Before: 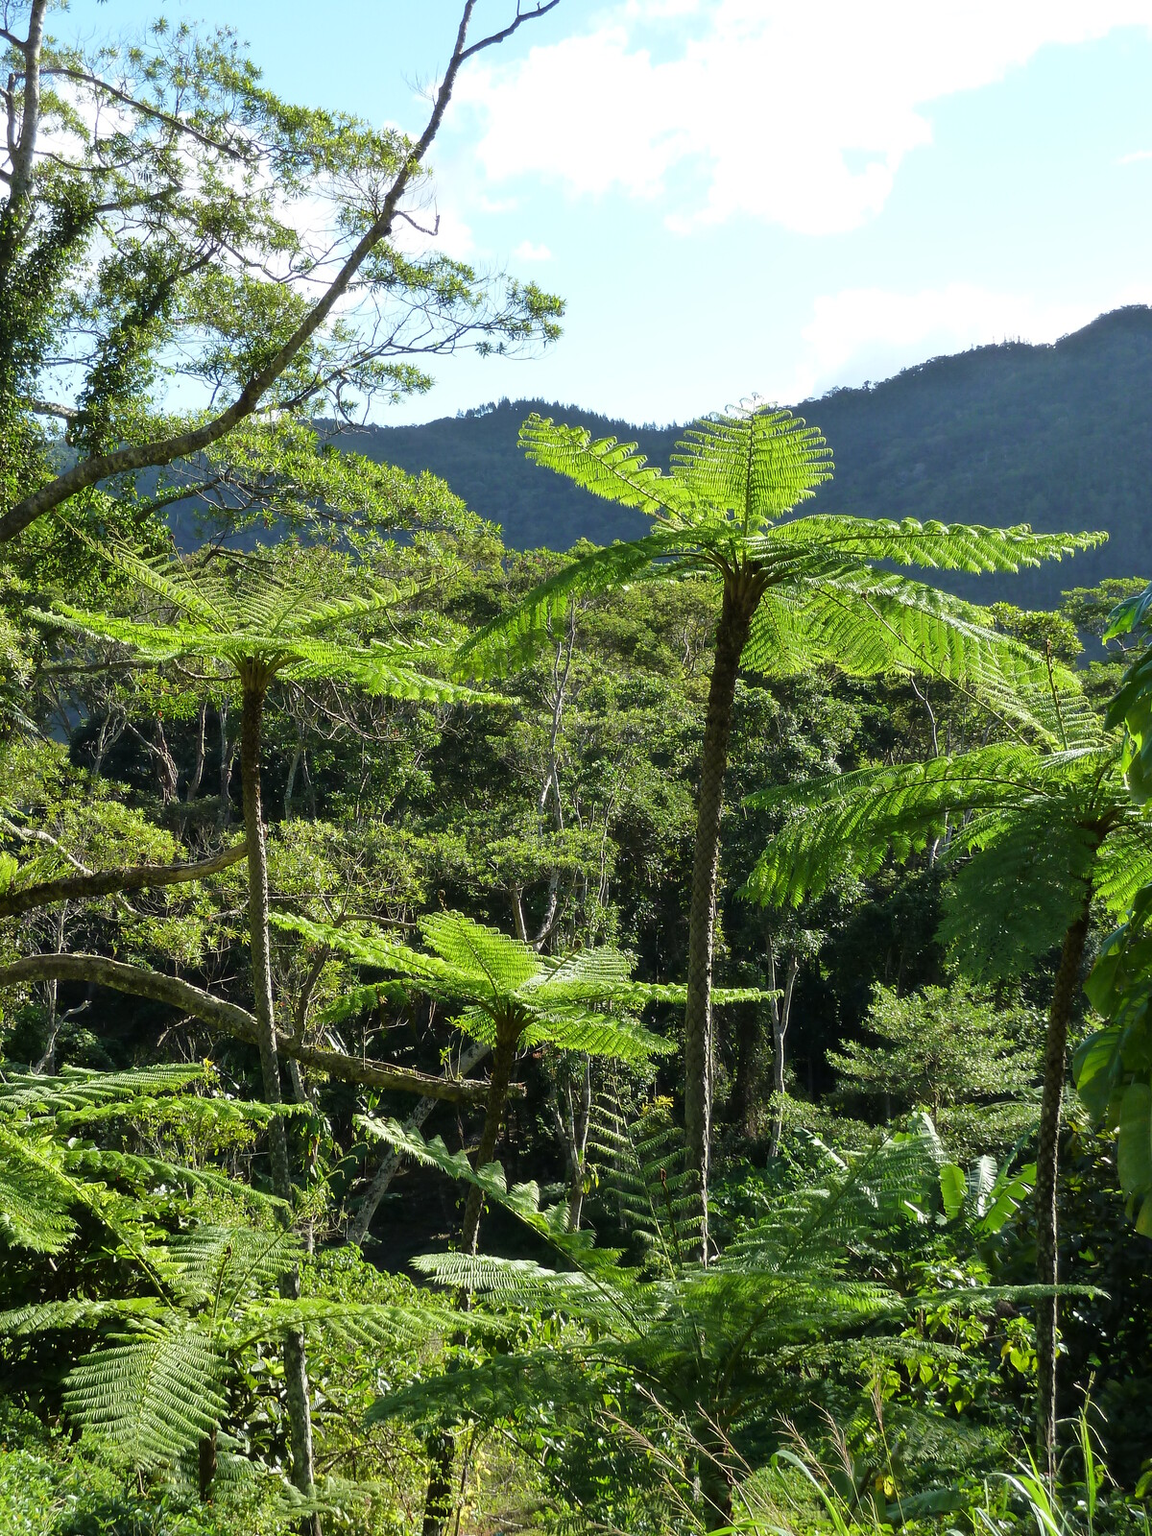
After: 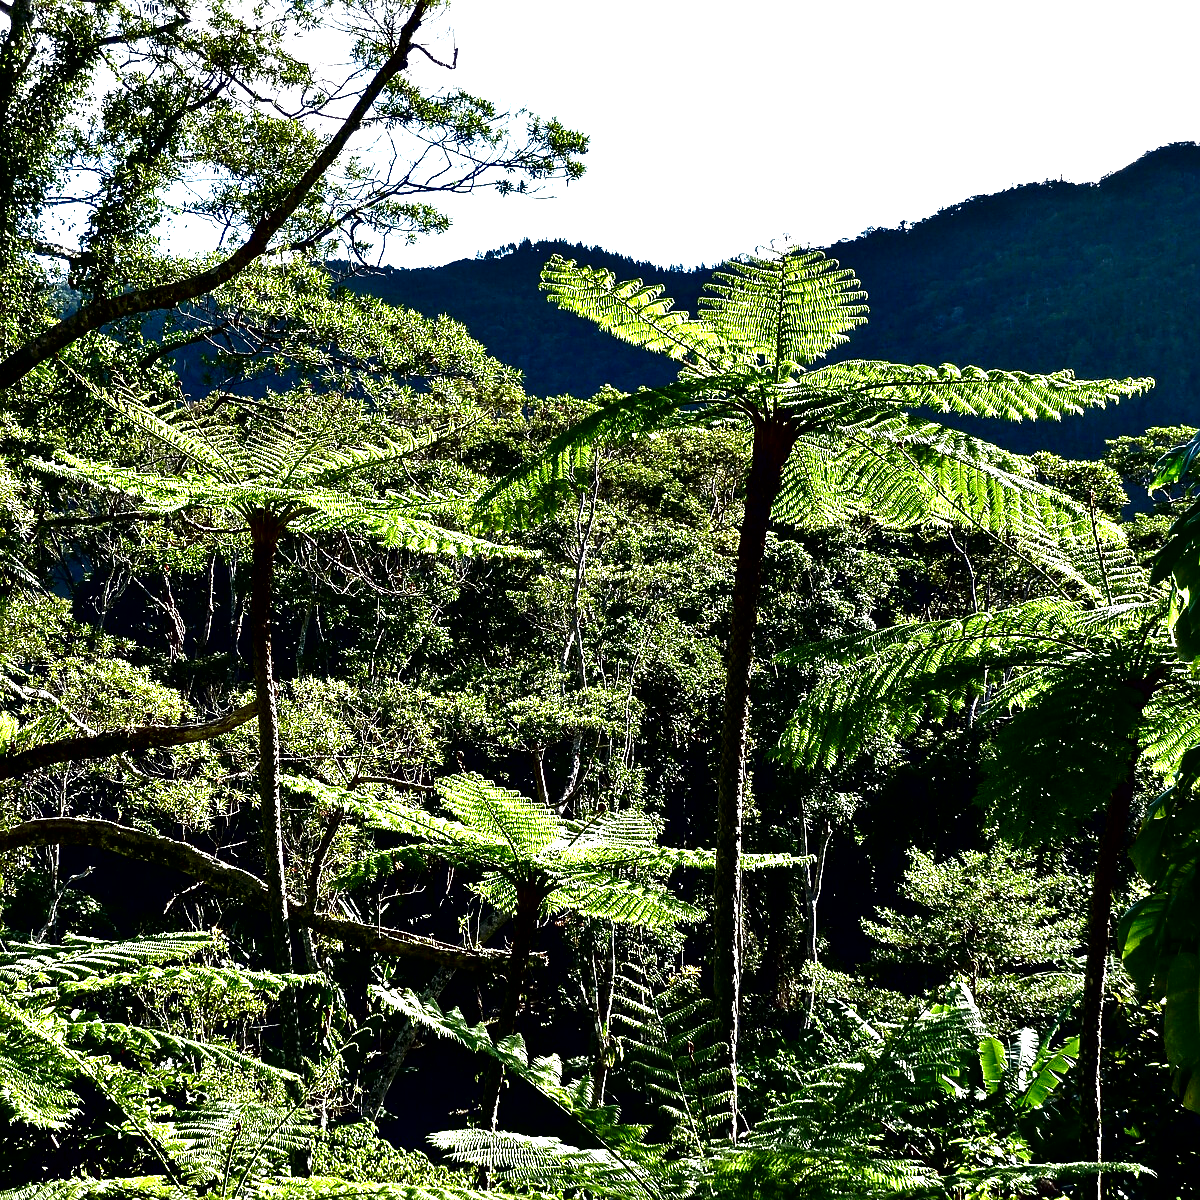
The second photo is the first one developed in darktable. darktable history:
haze removal: adaptive false
crop: top 11.015%, bottom 13.956%
tone equalizer: -8 EV -0.758 EV, -7 EV -0.72 EV, -6 EV -0.624 EV, -5 EV -0.401 EV, -3 EV 0.366 EV, -2 EV 0.6 EV, -1 EV 0.677 EV, +0 EV 0.736 EV
contrast brightness saturation: brightness -0.532
contrast equalizer: y [[0.6 ×6], [0.55 ×6], [0 ×6], [0 ×6], [0 ×6]]
sharpen: on, module defaults
